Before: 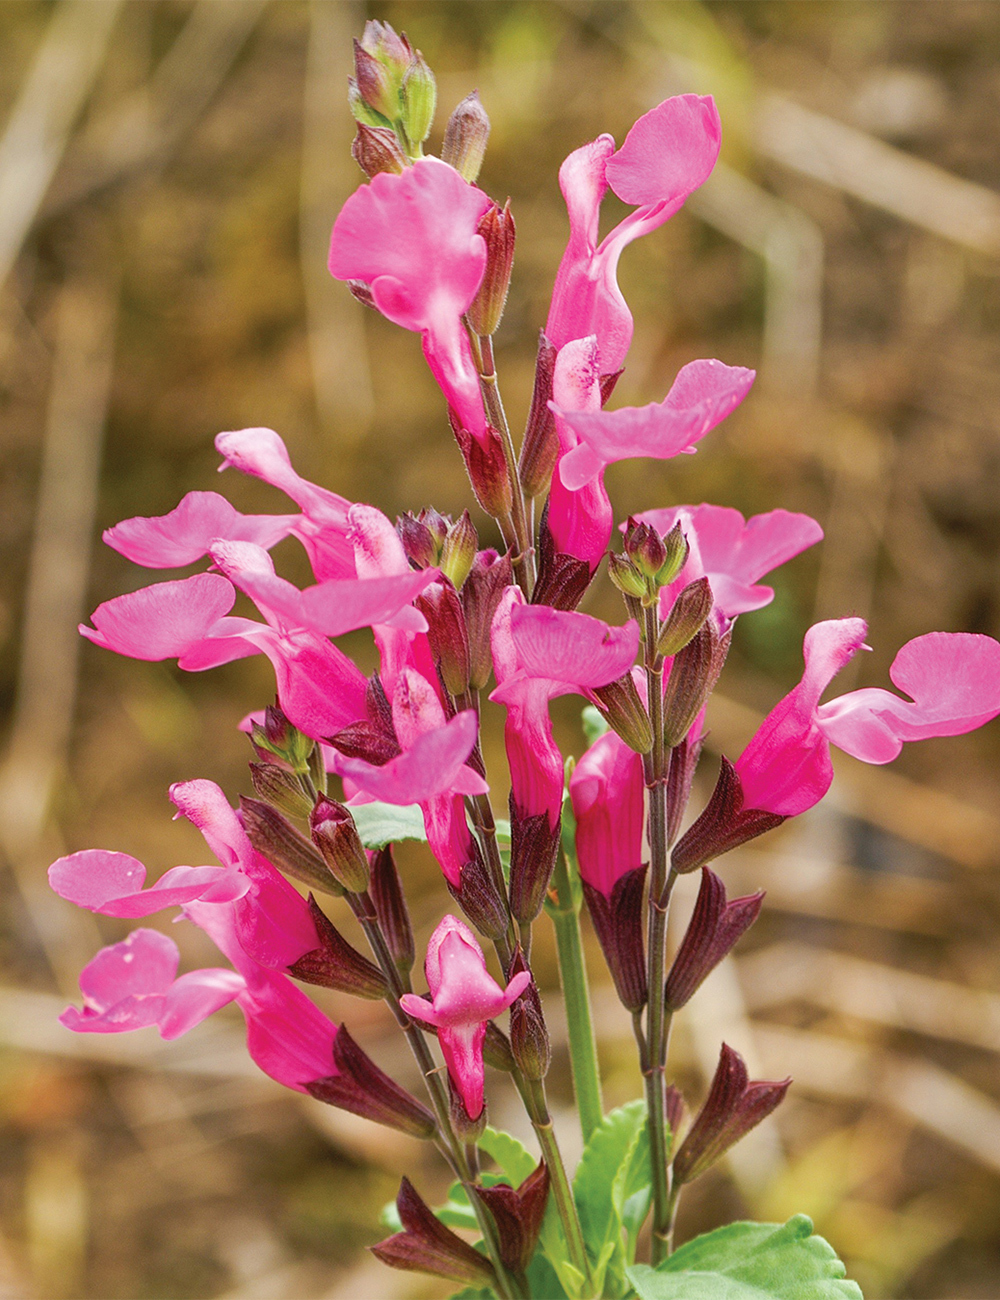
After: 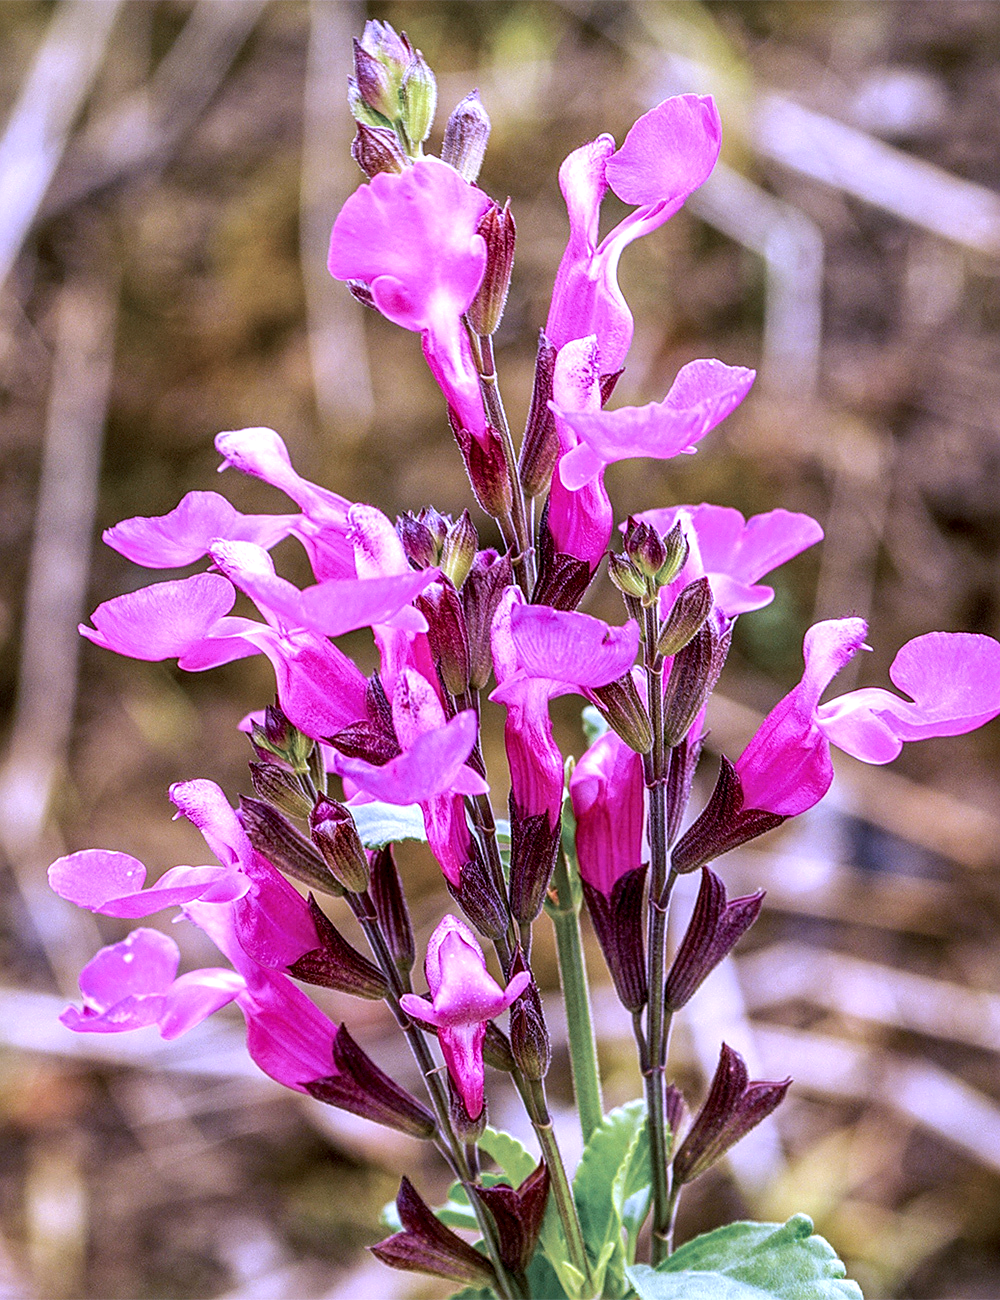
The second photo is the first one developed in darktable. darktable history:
vignetting: fall-off start 116.67%, fall-off radius 59.26%, brightness -0.31, saturation -0.056
local contrast: highlights 79%, shadows 56%, detail 175%, midtone range 0.428
white balance: red 0.98, blue 1.61
sharpen: on, module defaults
